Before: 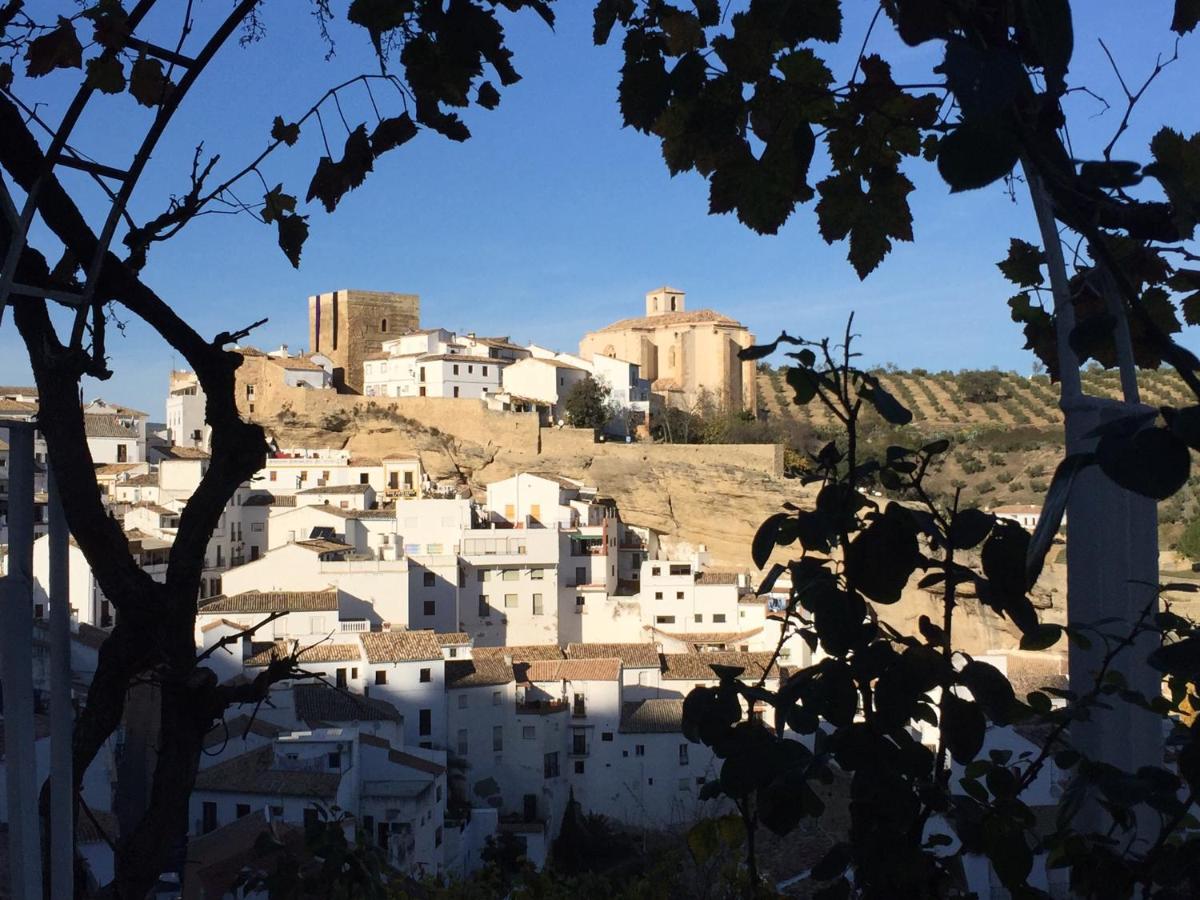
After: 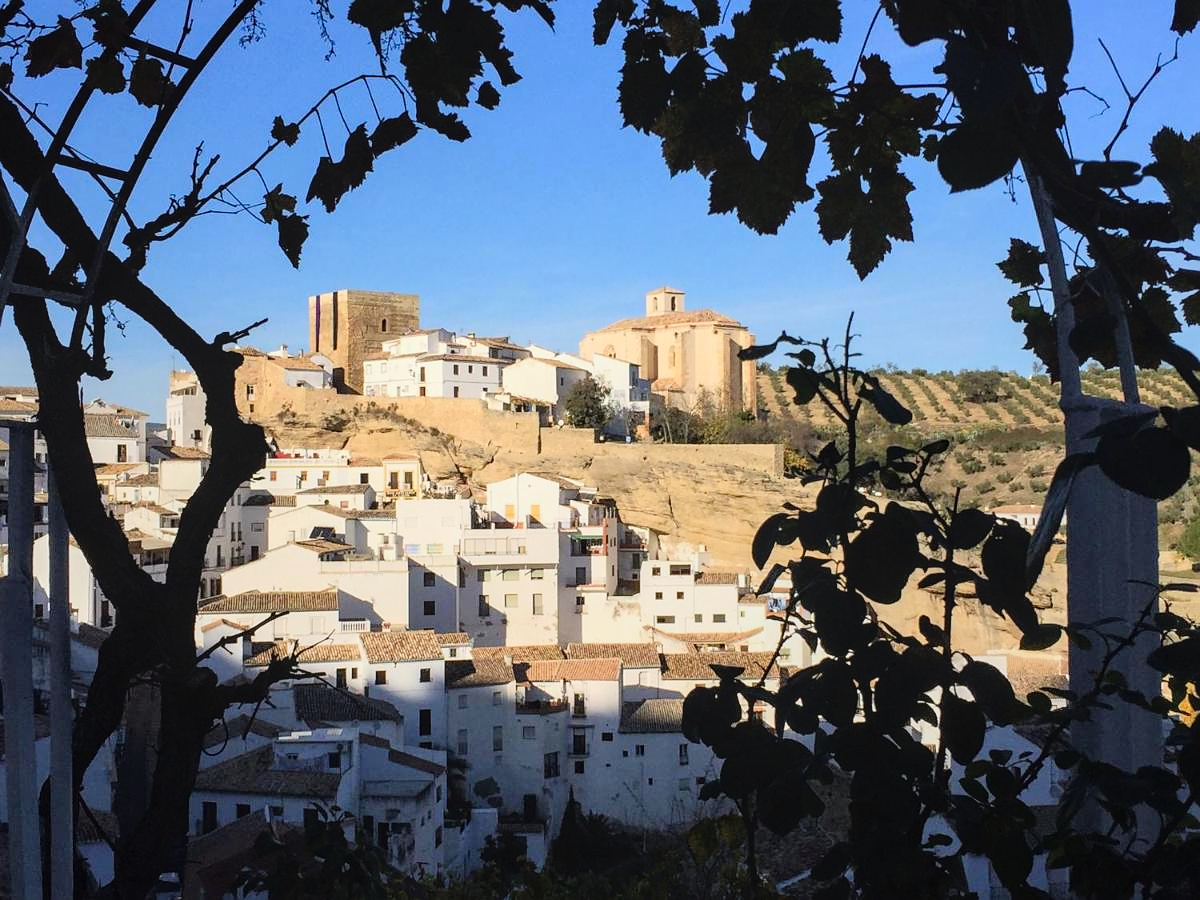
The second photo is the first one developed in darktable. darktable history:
tone curve: curves: ch0 [(0, 0) (0.07, 0.057) (0.15, 0.177) (0.352, 0.445) (0.59, 0.703) (0.857, 0.908) (1, 1)], color space Lab, linked channels, preserve colors none
sharpen: radius 1
local contrast: detail 110%
